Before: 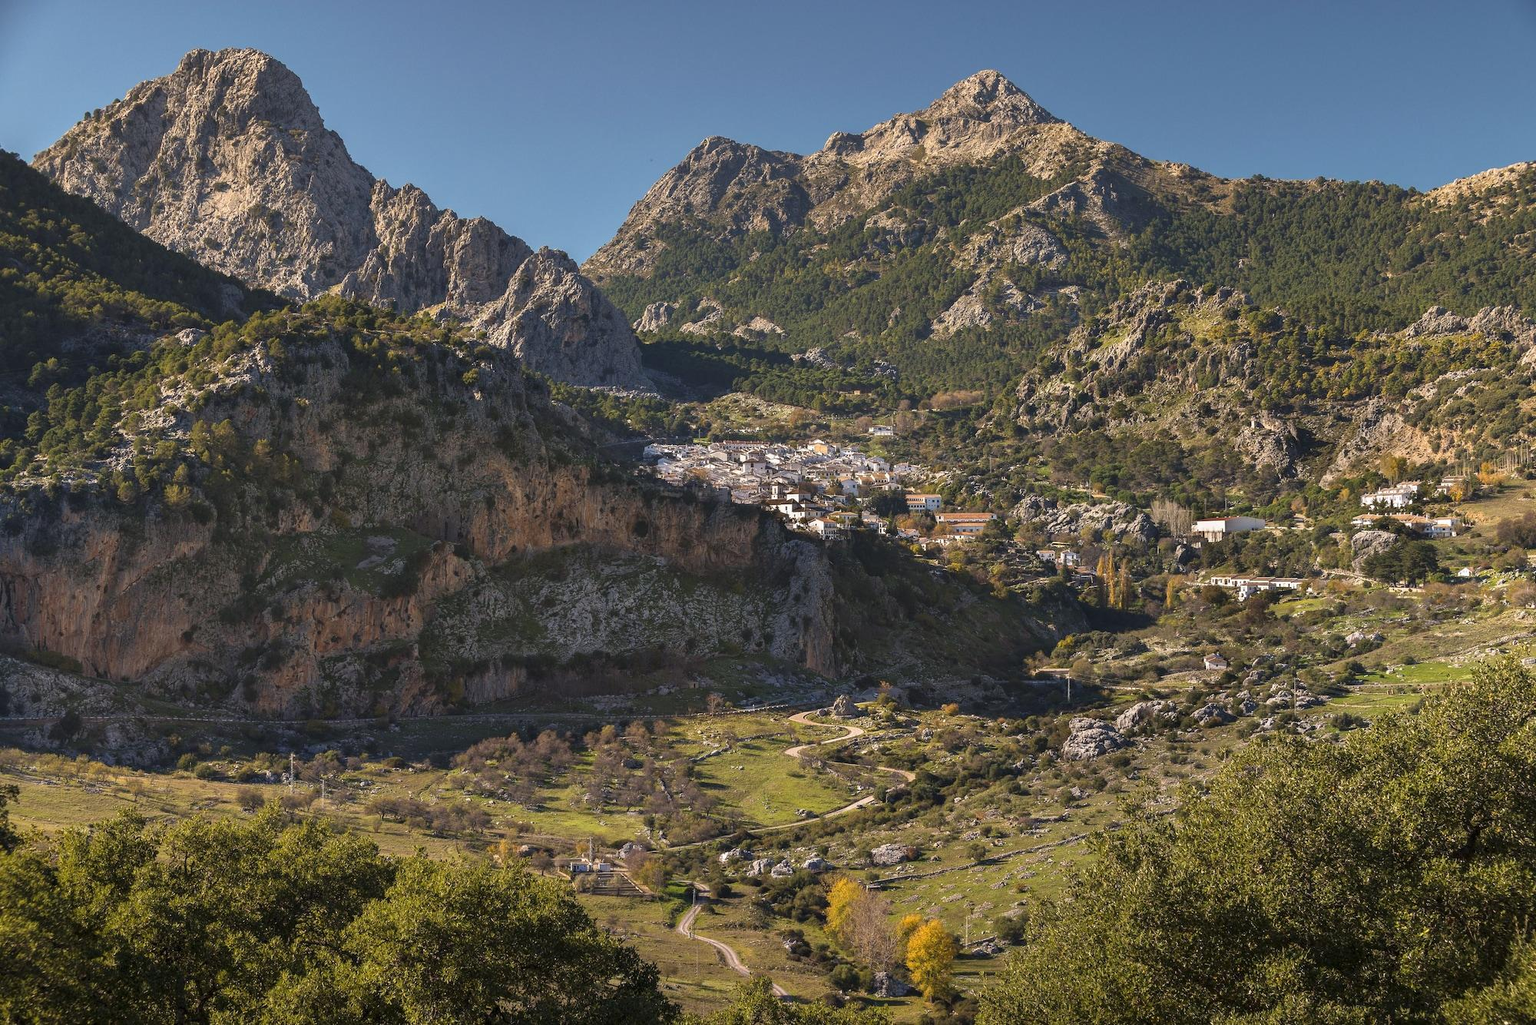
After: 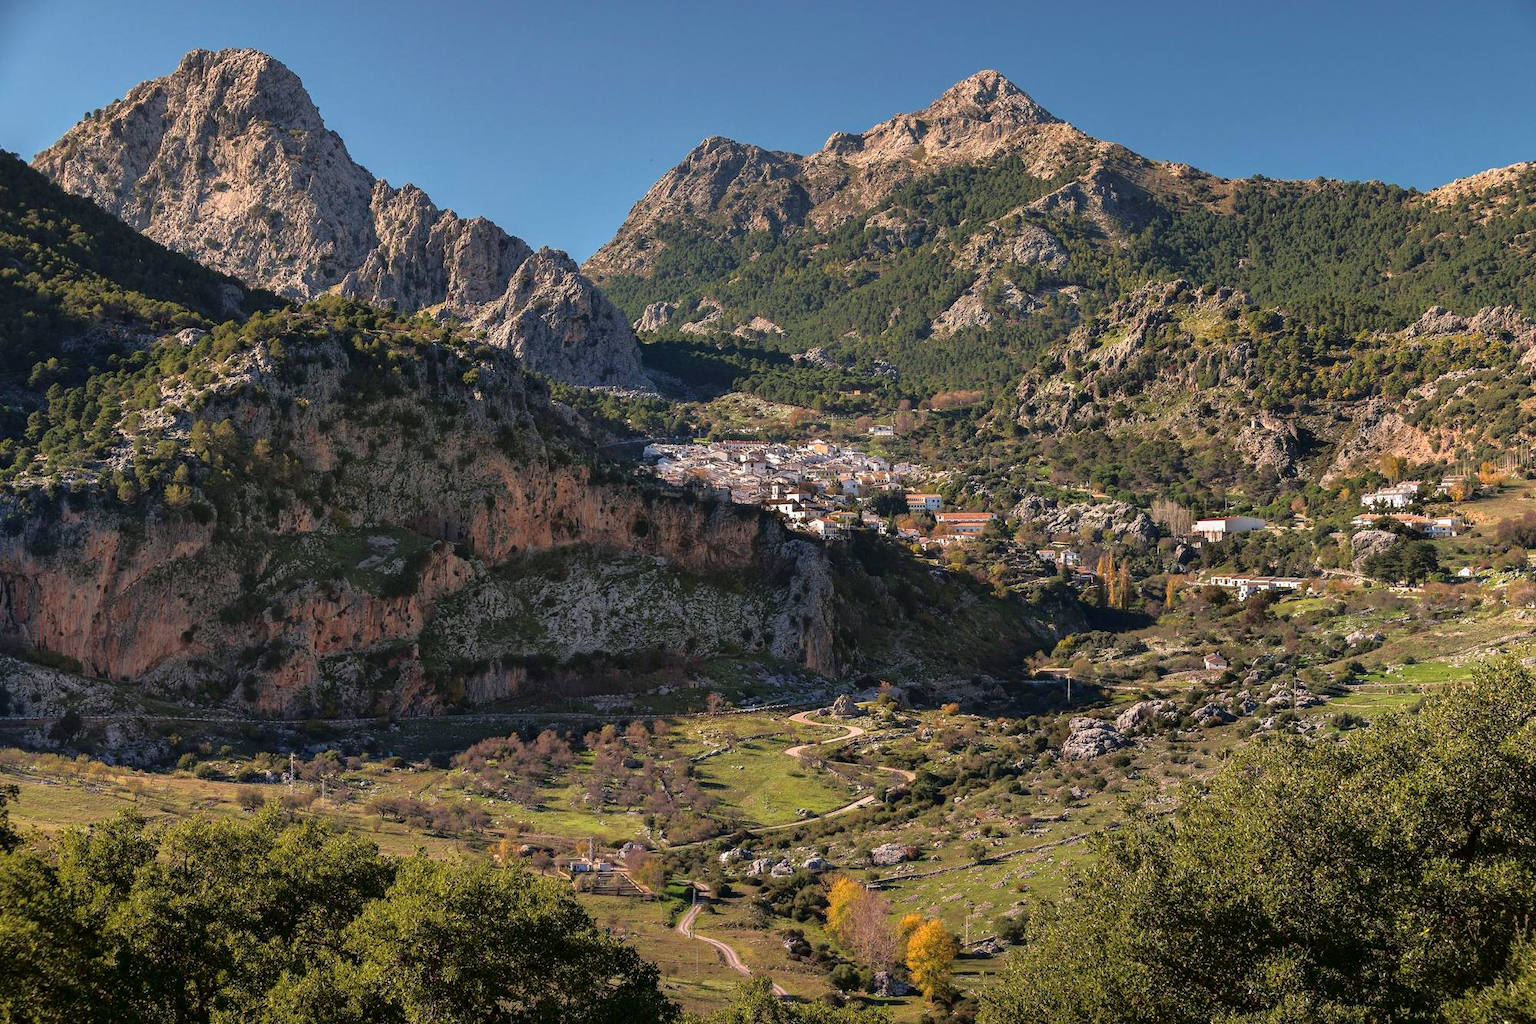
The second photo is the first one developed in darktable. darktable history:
tone curve: curves: ch0 [(0, 0) (0.126, 0.061) (0.362, 0.382) (0.498, 0.498) (0.706, 0.712) (1, 1)]; ch1 [(0, 0) (0.5, 0.497) (0.55, 0.578) (1, 1)]; ch2 [(0, 0) (0.44, 0.424) (0.489, 0.486) (0.537, 0.538) (1, 1)], color space Lab, independent channels, preserve colors none
